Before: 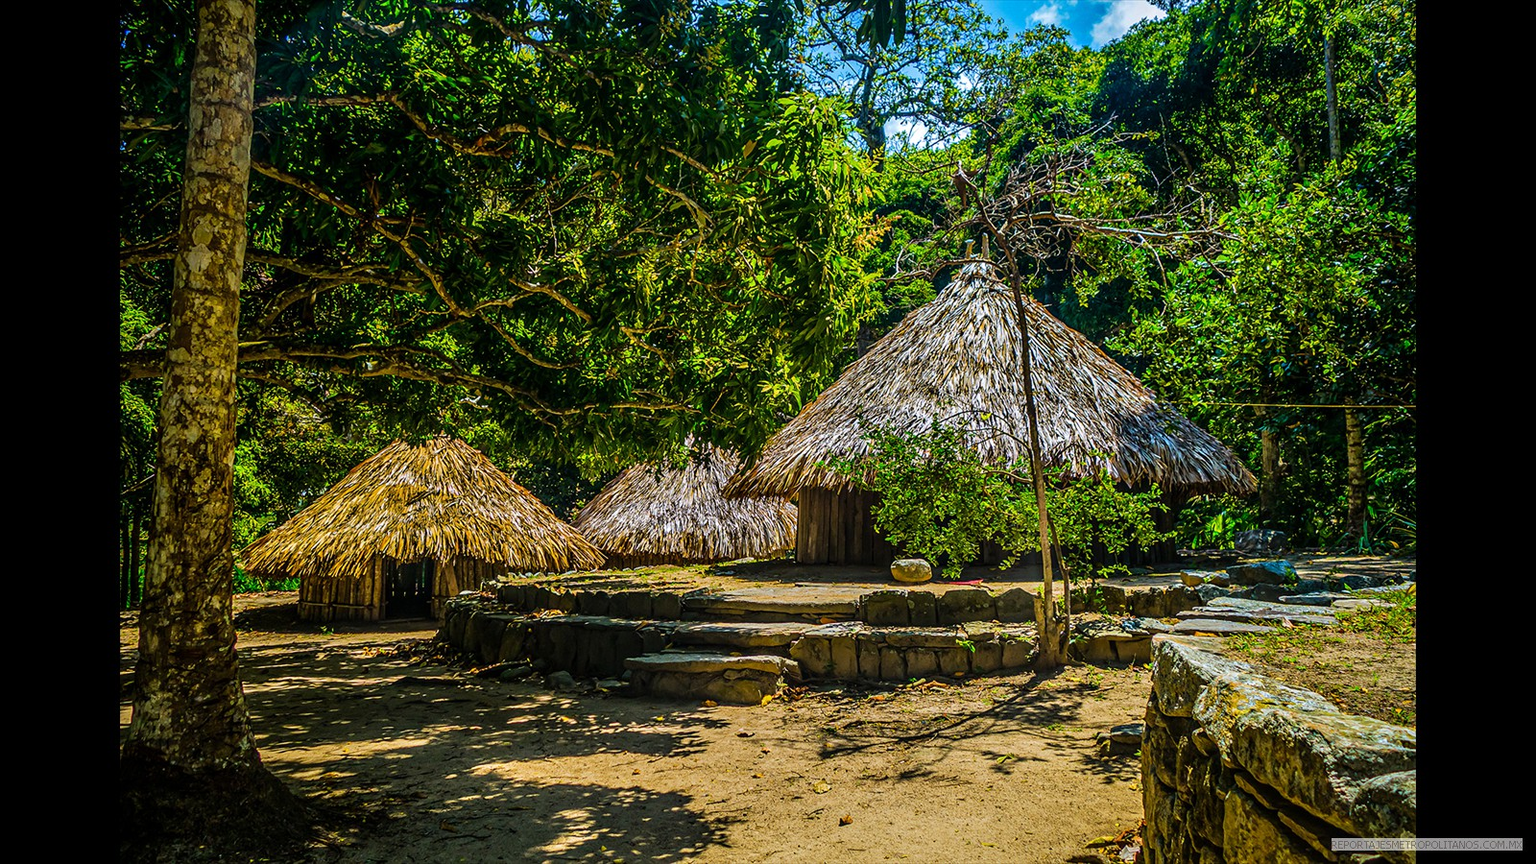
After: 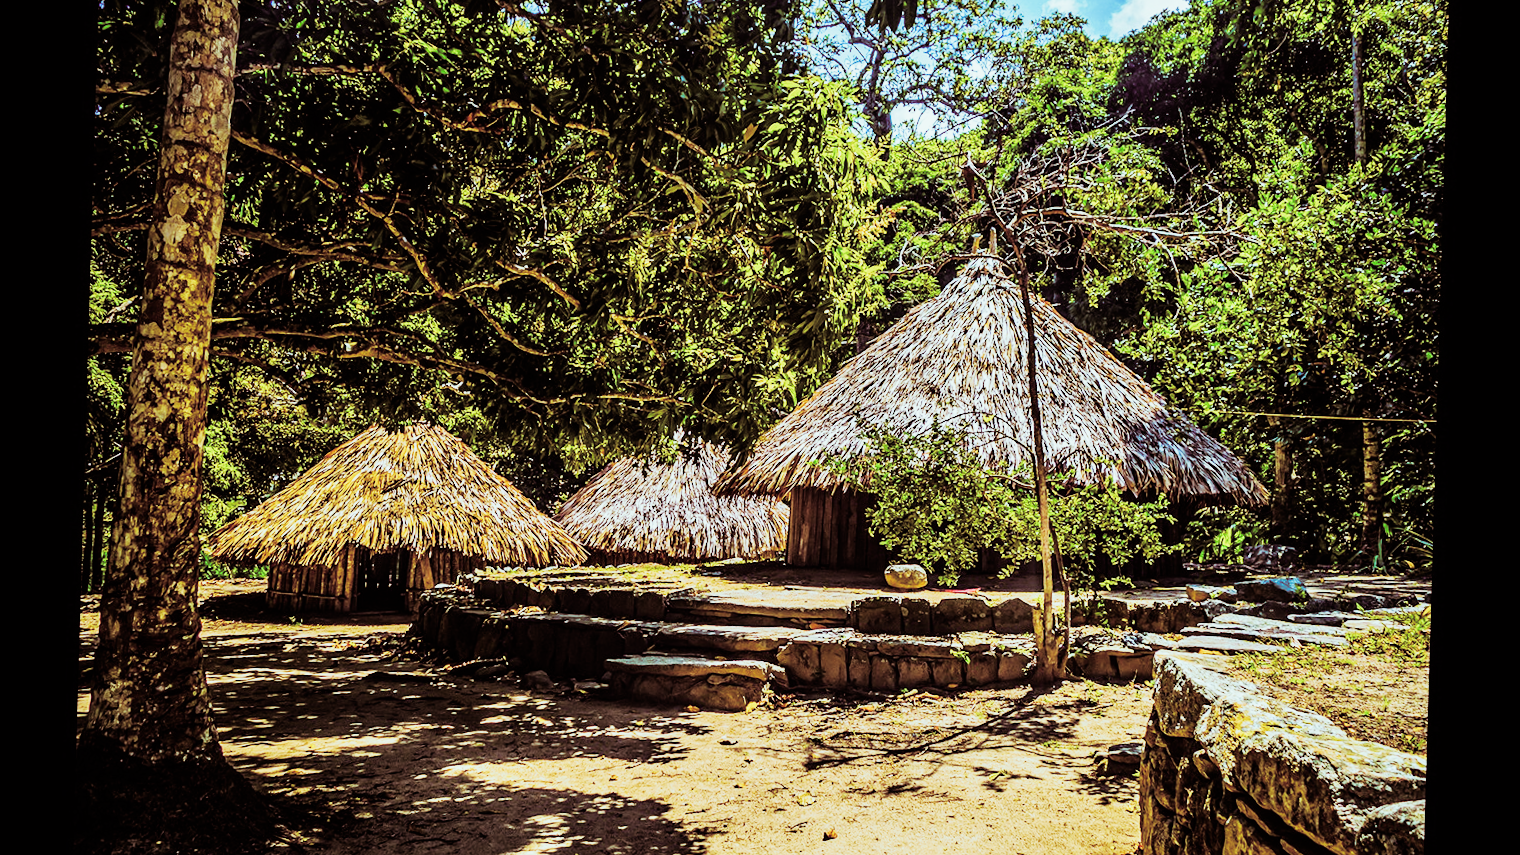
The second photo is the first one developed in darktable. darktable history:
exposure: black level correction 0, exposure 1.2 EV, compensate highlight preservation false
split-toning: highlights › hue 180°
crop and rotate: angle -1.69°
sigmoid: contrast 1.69, skew -0.23, preserve hue 0%, red attenuation 0.1, red rotation 0.035, green attenuation 0.1, green rotation -0.017, blue attenuation 0.15, blue rotation -0.052, base primaries Rec2020
